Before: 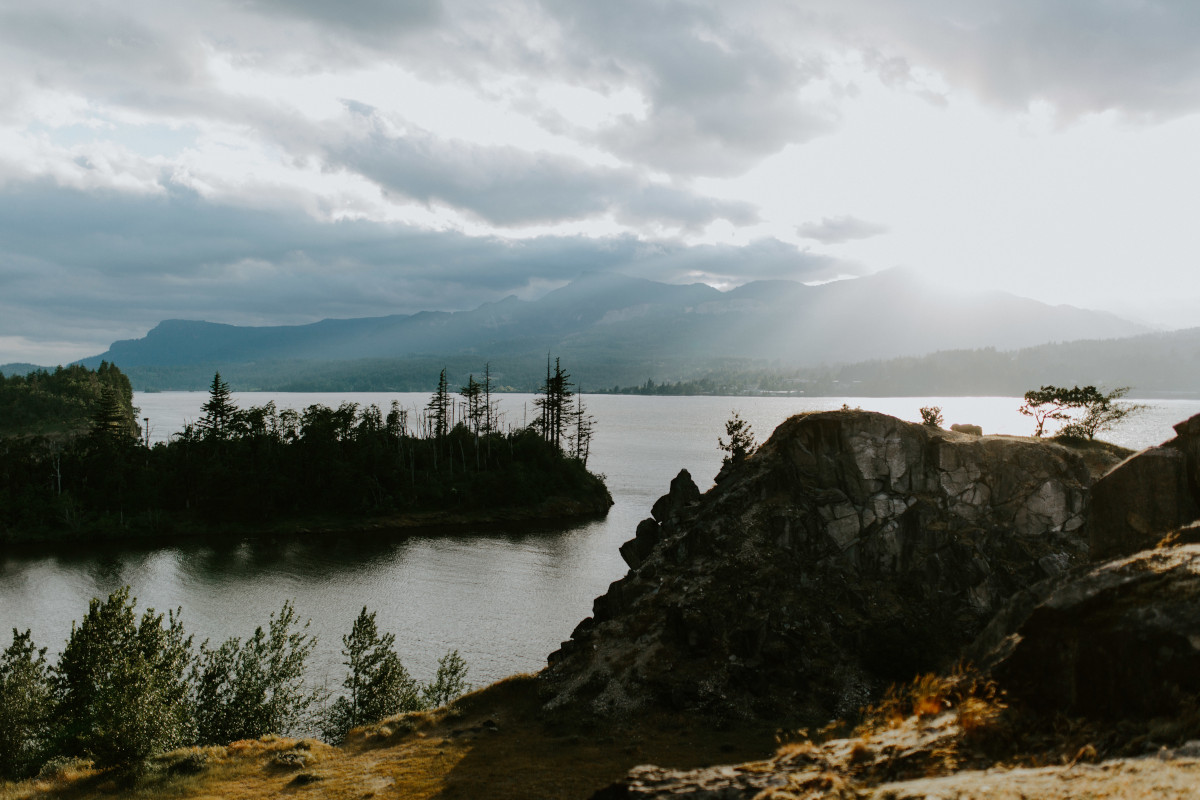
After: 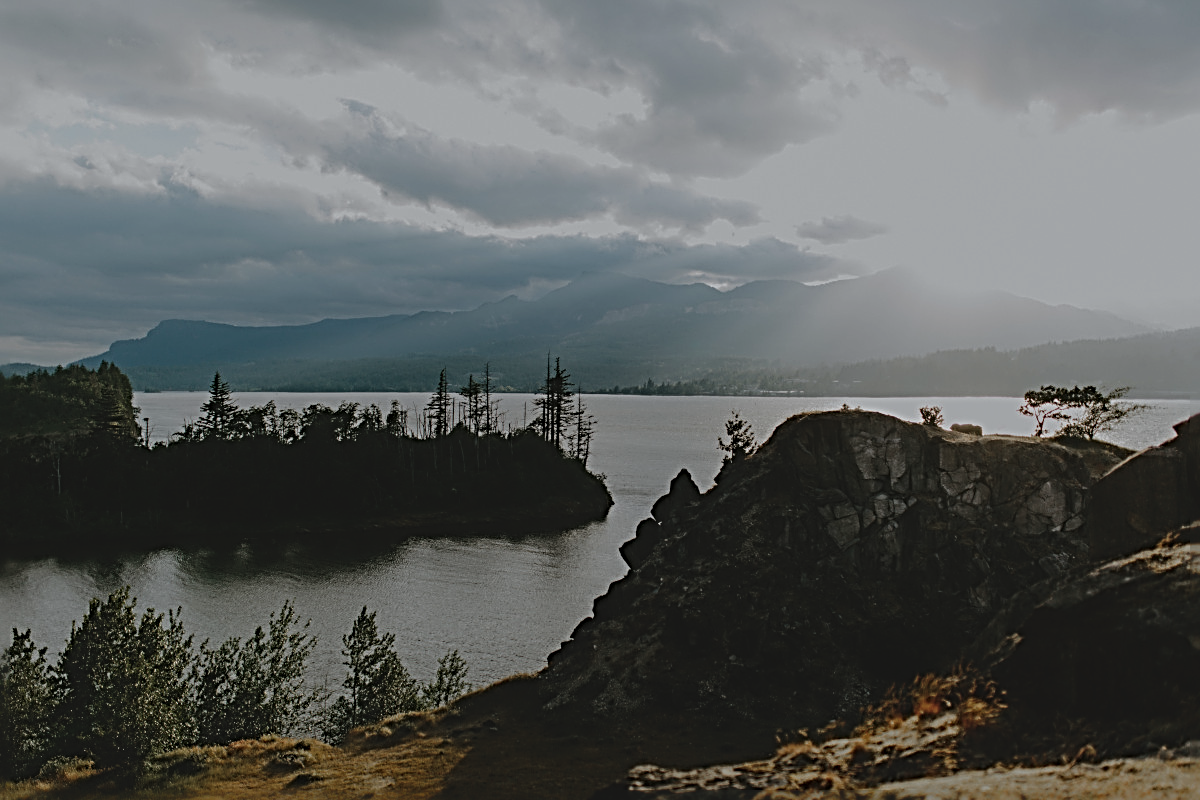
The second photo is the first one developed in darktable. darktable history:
exposure: black level correction -0.017, exposure -1.028 EV, compensate exposure bias true, compensate highlight preservation false
sharpen: radius 3.706, amount 0.933
